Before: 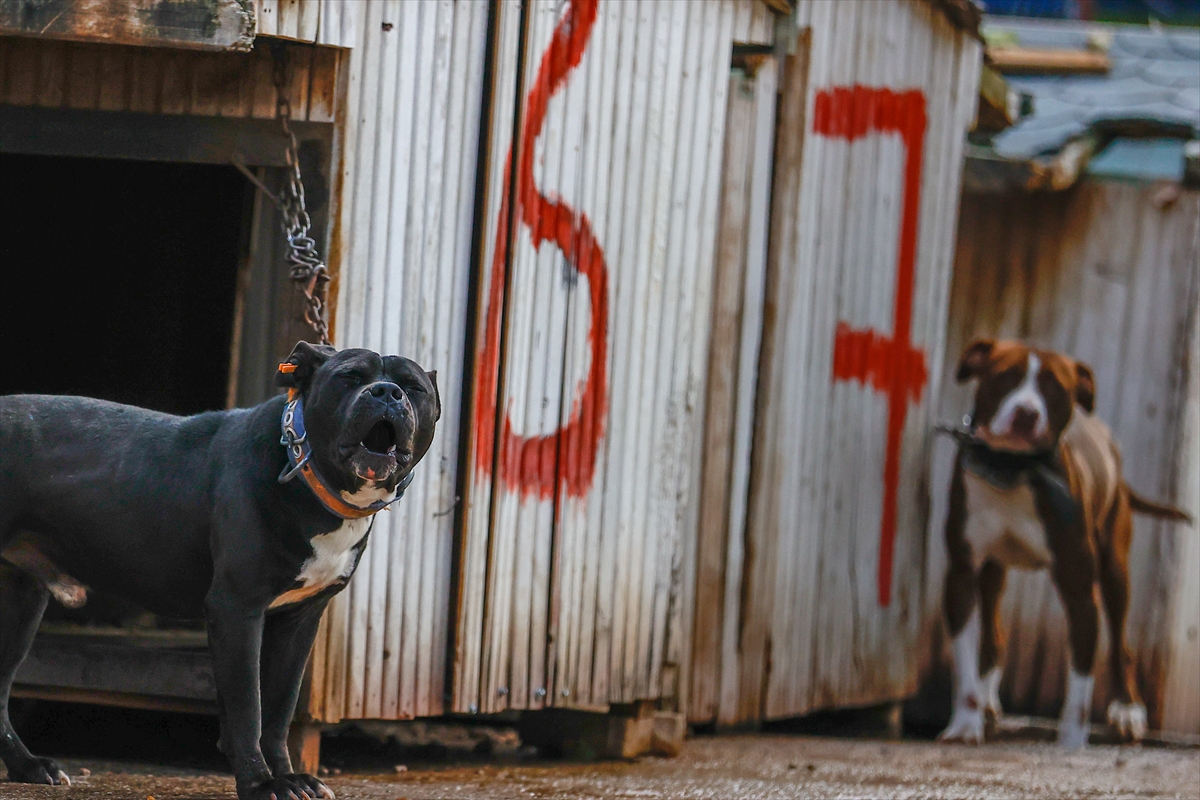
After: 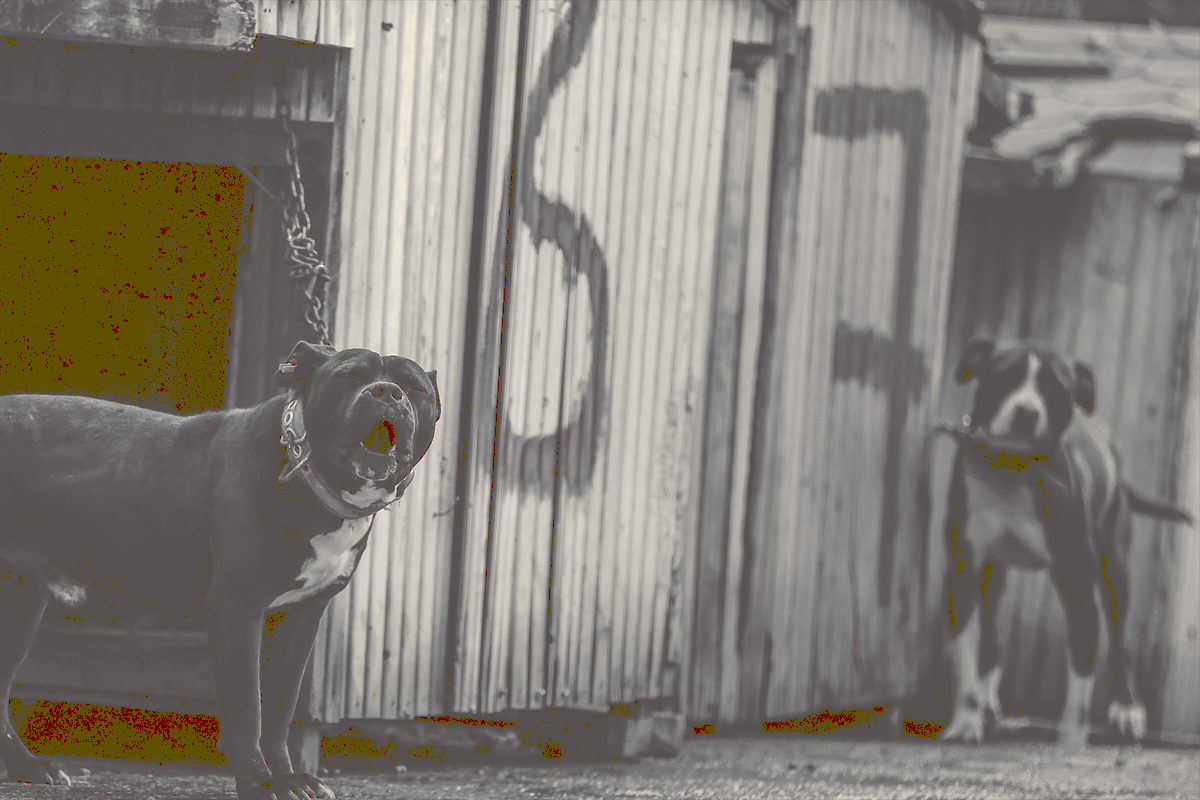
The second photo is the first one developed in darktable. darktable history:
tone curve: curves: ch0 [(0, 0) (0.003, 0.346) (0.011, 0.346) (0.025, 0.346) (0.044, 0.35) (0.069, 0.354) (0.1, 0.361) (0.136, 0.368) (0.177, 0.381) (0.224, 0.395) (0.277, 0.421) (0.335, 0.458) (0.399, 0.502) (0.468, 0.556) (0.543, 0.617) (0.623, 0.685) (0.709, 0.748) (0.801, 0.814) (0.898, 0.865) (1, 1)], preserve colors none
color look up table: target L [85.98, 79.65, 88.82, 75.99, 83.08, 71.02, 50.03, 60.47, 38.77, 41.48, 35.46, 22.03, 4.237, 202.86, 109.79, 82.92, 75.53, 62.08, 57.5, 55.49, 68.58, 59.8, 52.88, 31.3, 34.93, 30.72, 28.99, 1.971, 100.28, 86.73, 88.78, 75.53, 88.28, 84.52, 69.53, 55.93, 86.73, 64.02, 31.3, 42.85, 27.98, 4.237, 87.52, 89.49, 89.49, 74.5, 54.11, 48.35, 31.34], target a [0.849, 0.919, 0.019, 1.277, 0.892, 0.348, 0.628, 0.191, 1.388, 1.042, 1.704, 4.281, 11.3, 0, 0.001, 0.167, 0.582, 0.524, 0.478, 0.59, 1.488, 0.742, 0.911, 1.705, 1.394, 2.459, 3.244, 11.67, -1.31, 1.075, -0.232, 0.582, 0.735, 0.868, 0.331, 0.434, 1.075, 0.861, 1.705, 0.944, 2.934, 11.3, 0.521, -0.214, -0.214, 1.231, 1.021, 0.238, 1.876], target b [8.215, 5.826, 9.022, 4.828, 7.458, 4.208, 1.002, 2.441, 0.483, 0.479, -0.065, 0.266, 6.366, -0.002, -0.006, 7.19, 4.869, 3.187, 1.372, 1.917, 3.938, 2.058, 2.022, 0.763, 0.686, -0.033, -0.044, 2.506, 20.88, 8.898, 10.01, 4.869, 9.293, 7.699, 4.212, 1.986, 8.898, 3.241, 0.763, 0.345, -0.247, 6.366, 10.17, 10, 10, 4.803, 0.98, 0.812, -0.342], num patches 49
